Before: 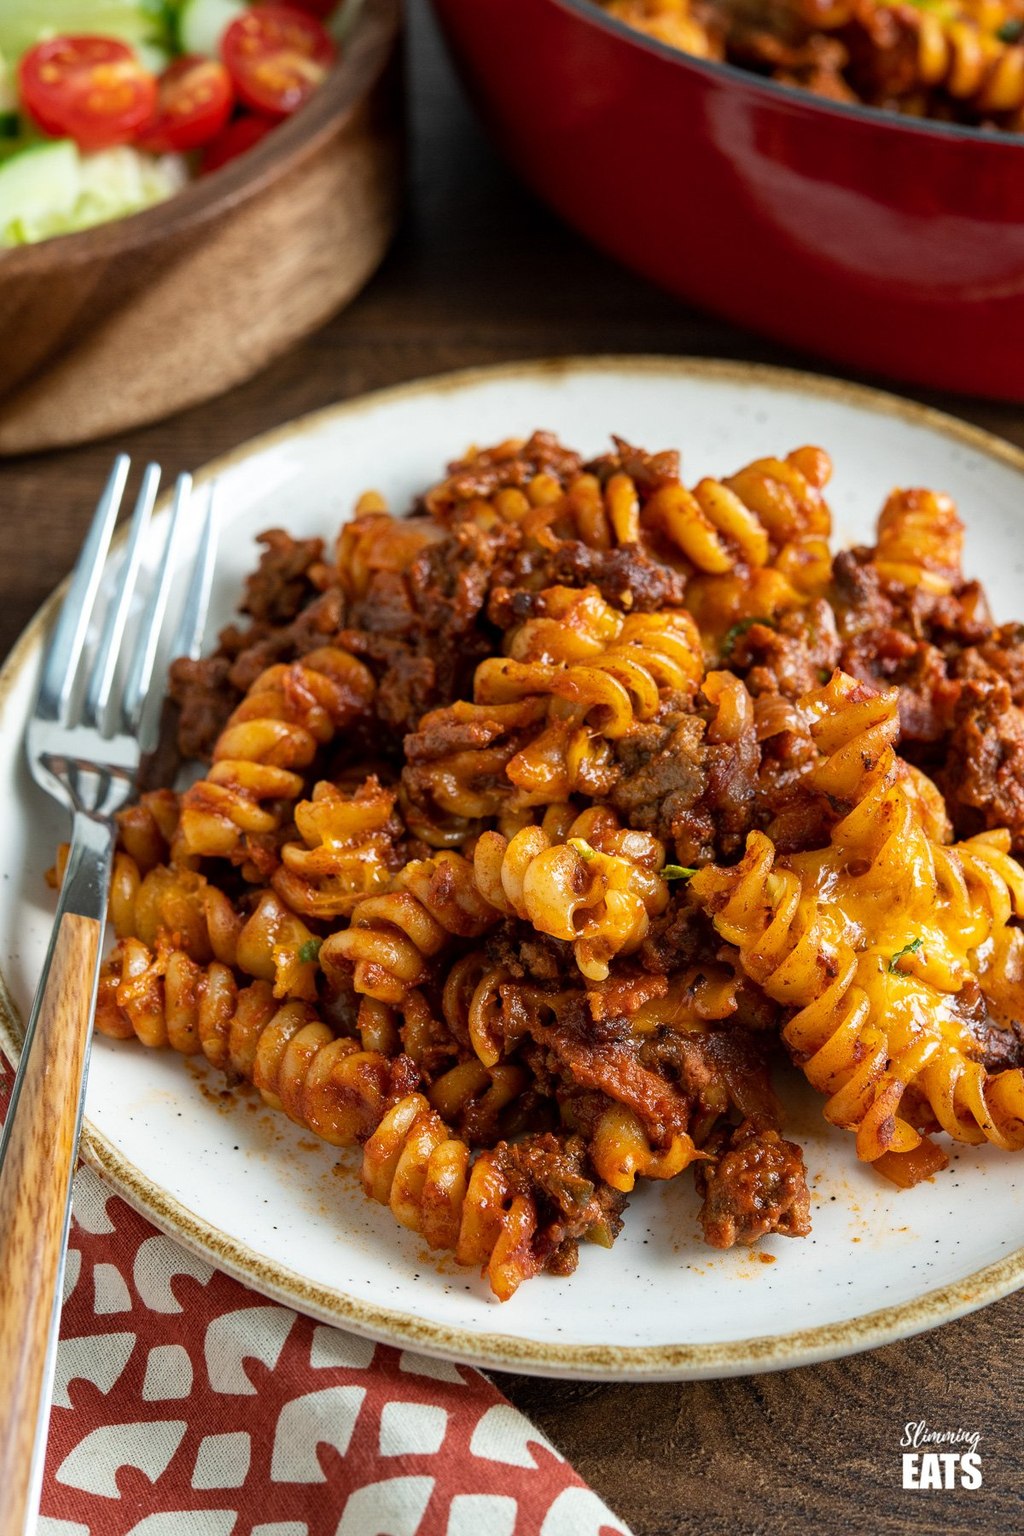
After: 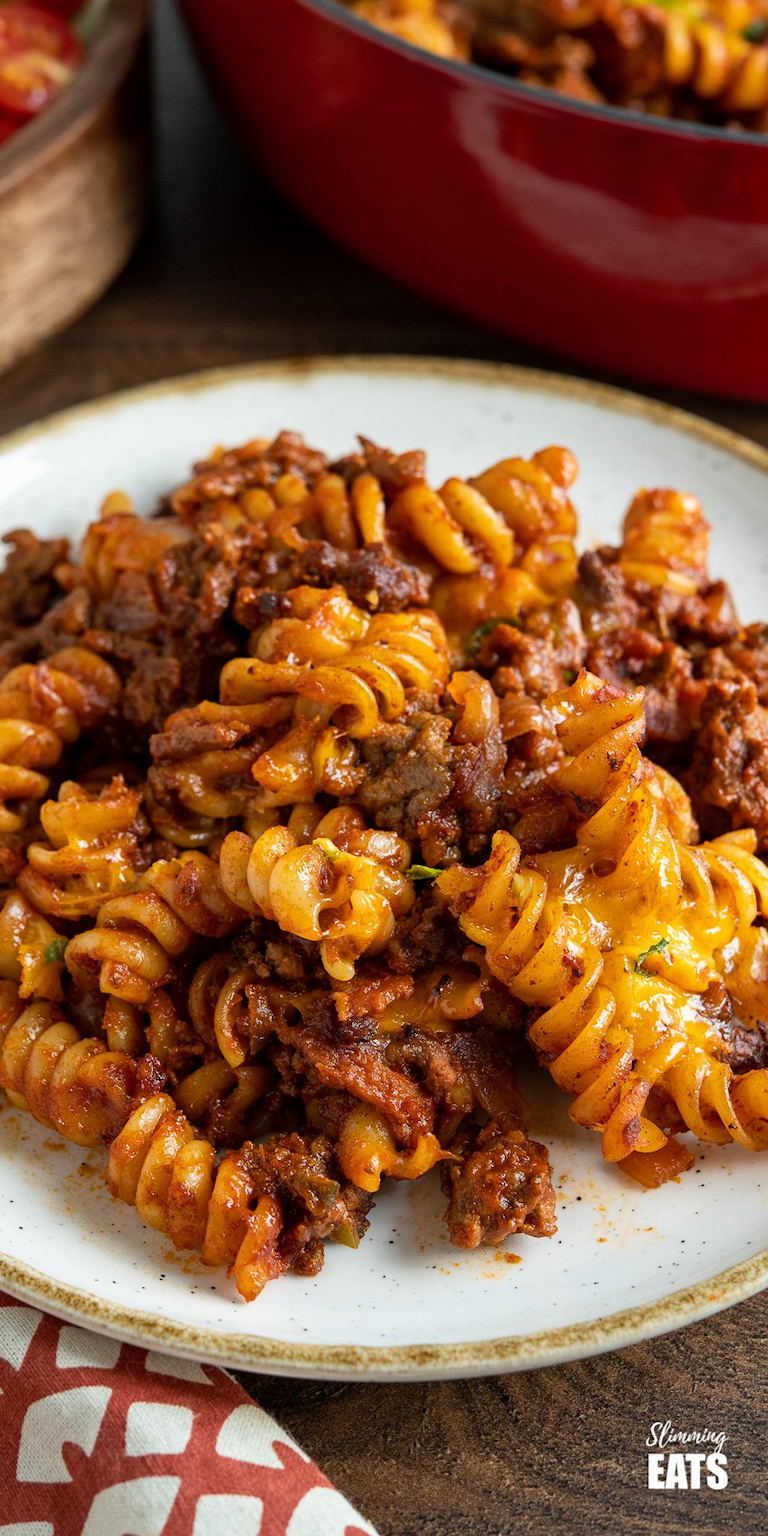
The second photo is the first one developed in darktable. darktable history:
crop and rotate: left 24.888%
